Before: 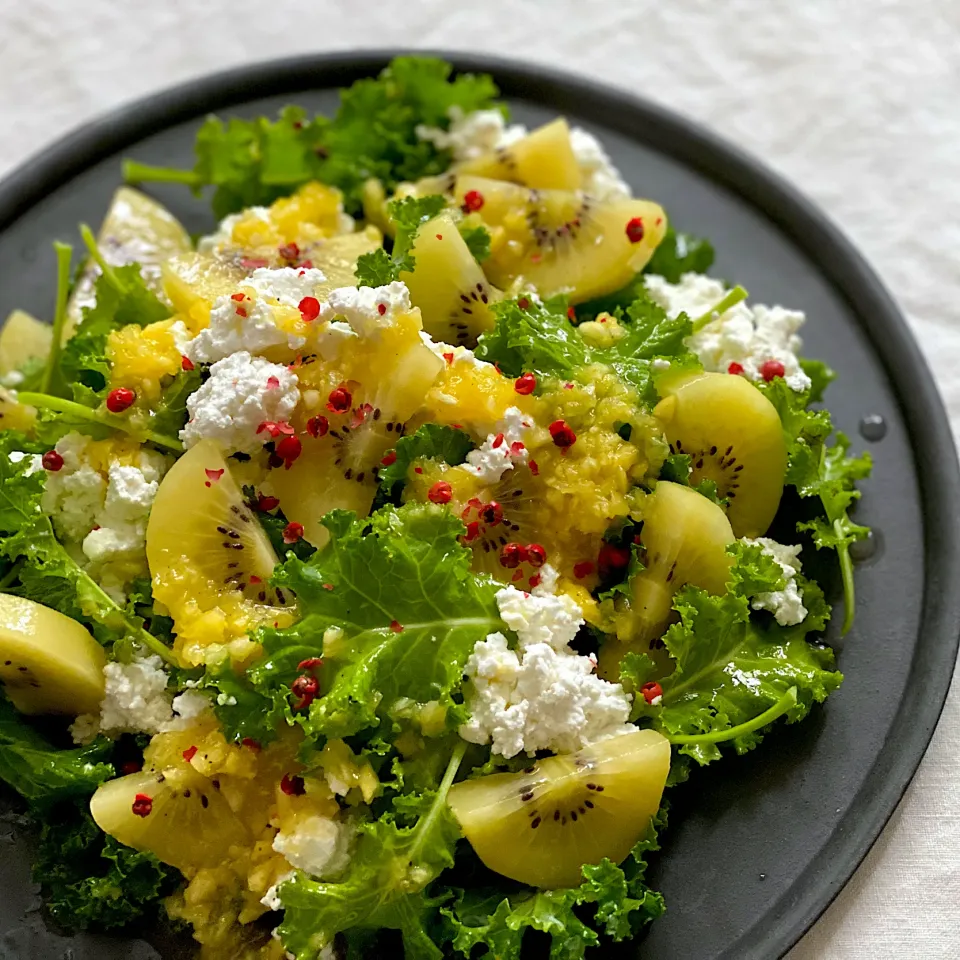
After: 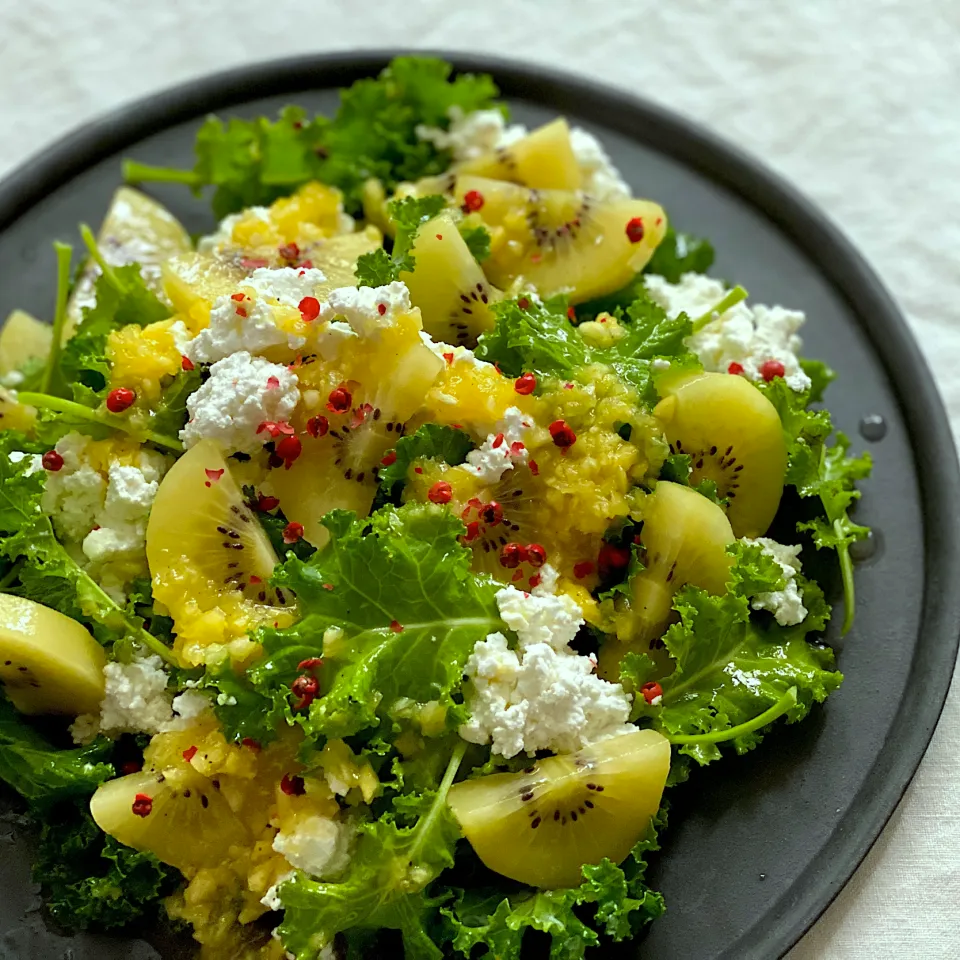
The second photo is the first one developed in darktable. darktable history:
color correction: highlights a* -6.95, highlights b* 0.662
